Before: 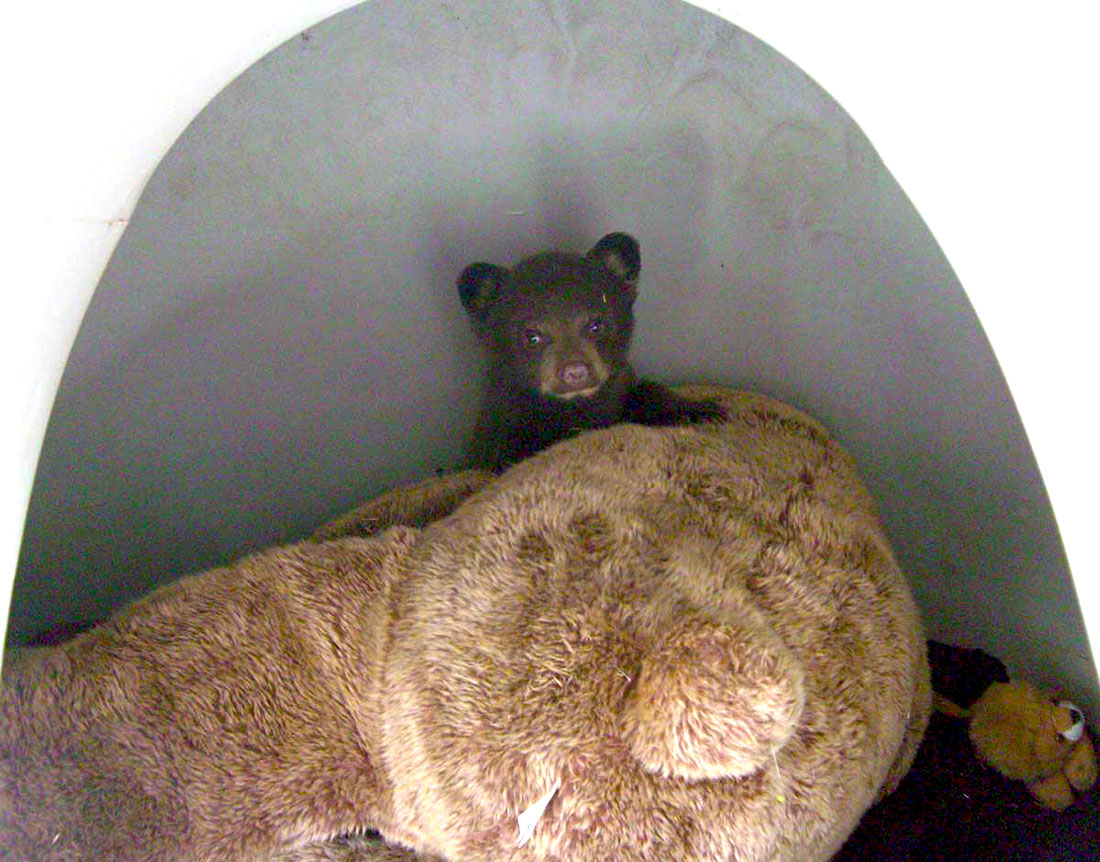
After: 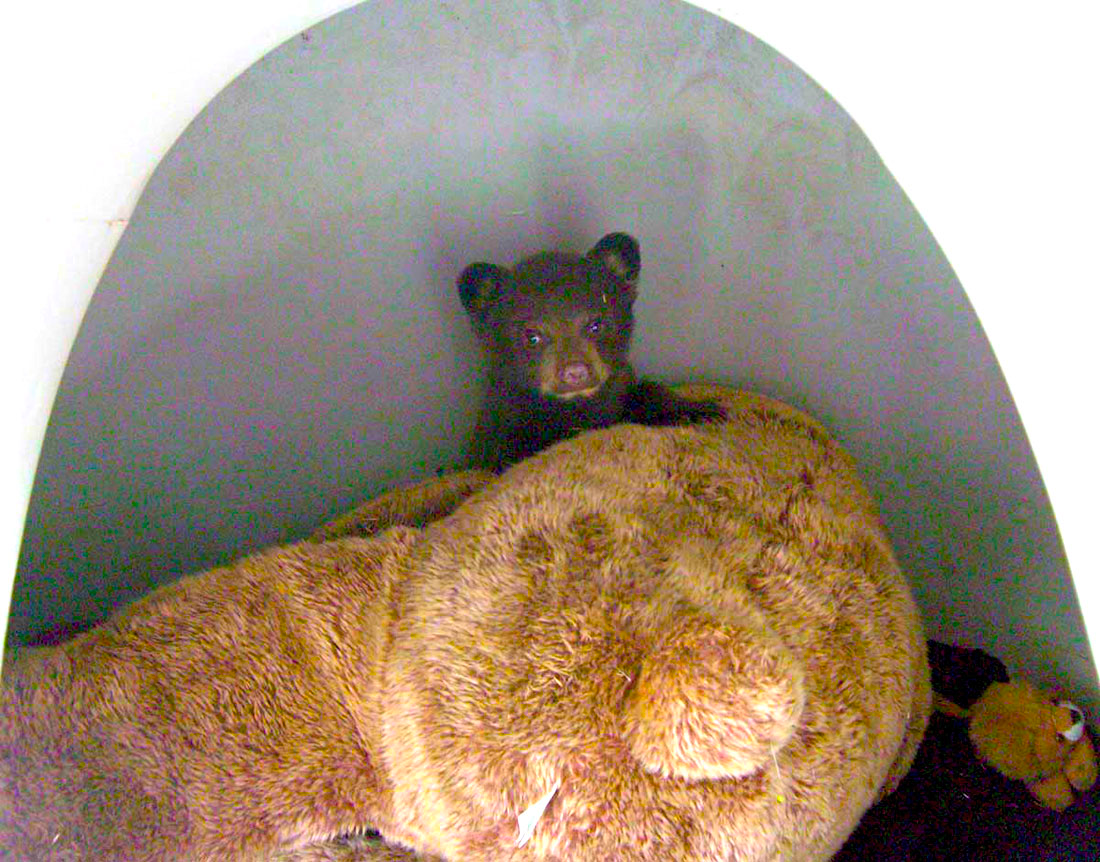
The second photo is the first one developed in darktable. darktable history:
contrast brightness saturation: contrast 0.033, brightness 0.065, saturation 0.135
color balance rgb: power › hue 62.84°, perceptual saturation grading › global saturation 25.711%, global vibrance 20%
